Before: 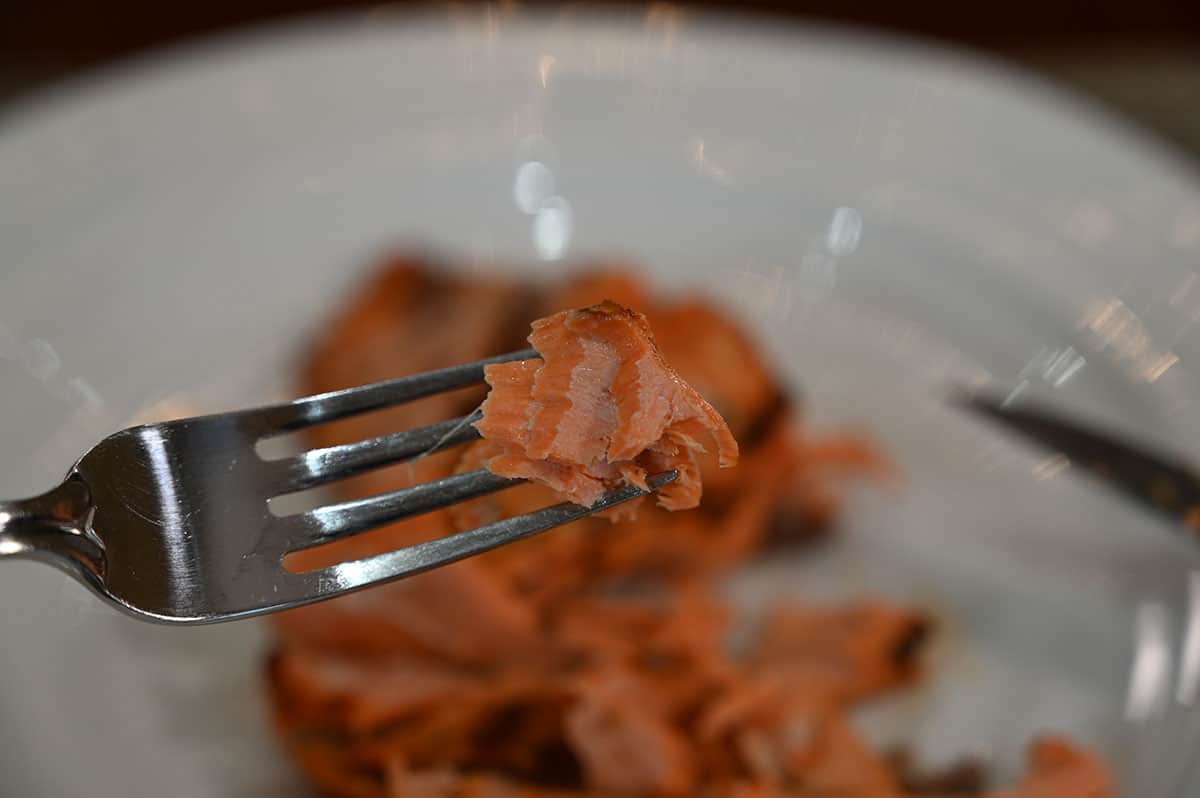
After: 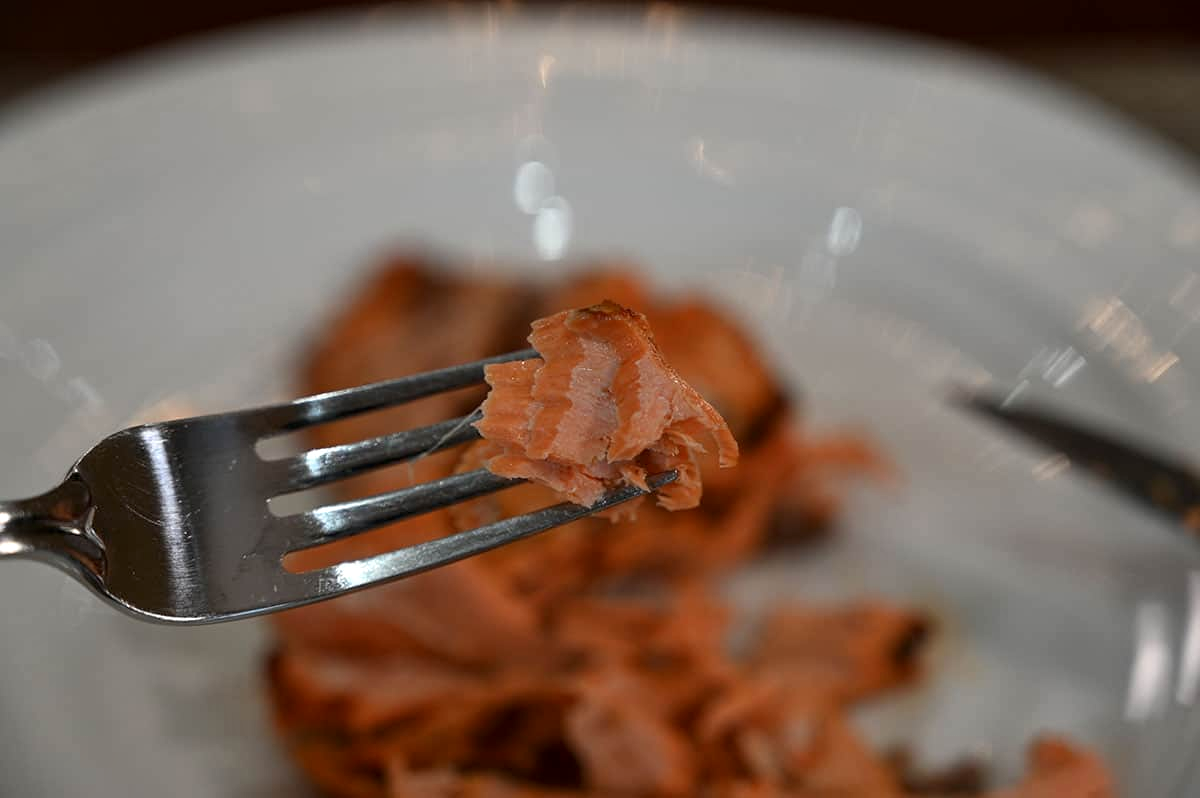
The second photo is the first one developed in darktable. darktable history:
local contrast: highlights 106%, shadows 100%, detail 120%, midtone range 0.2
